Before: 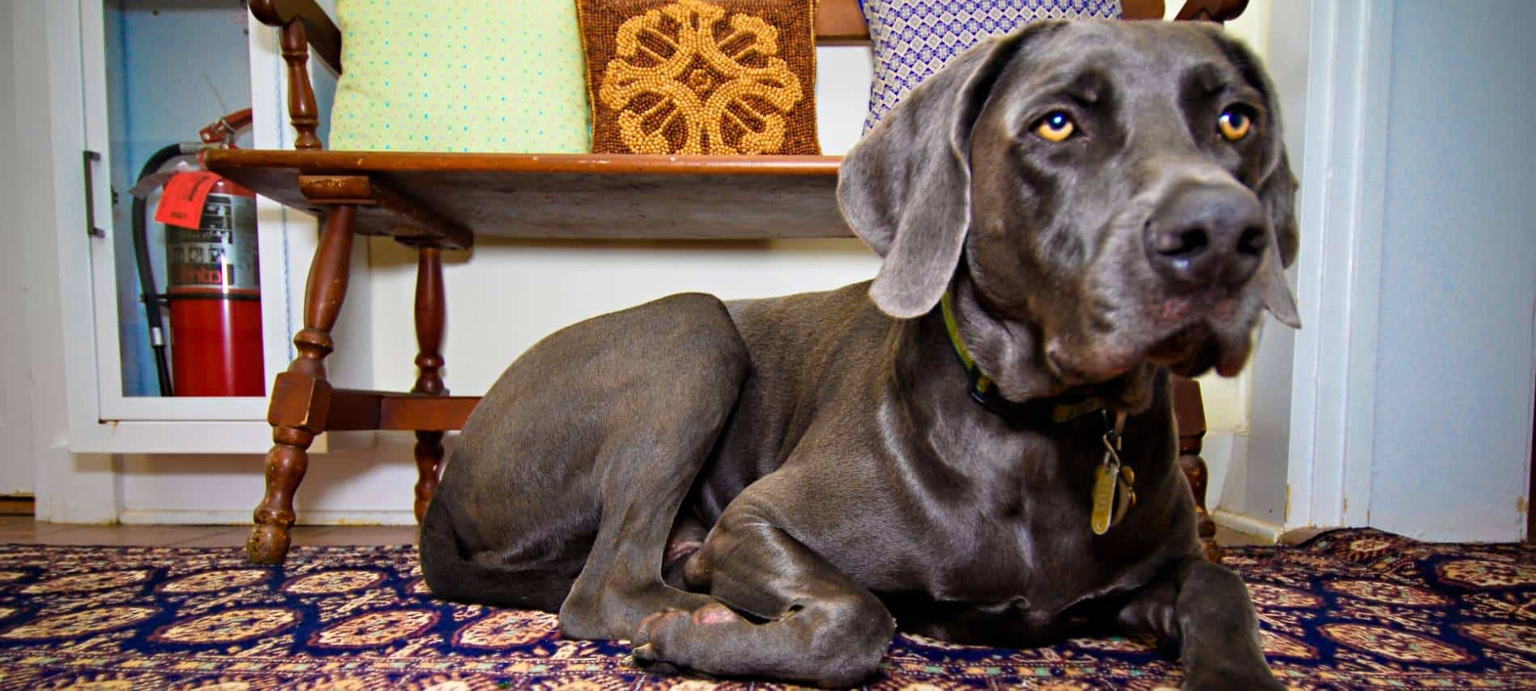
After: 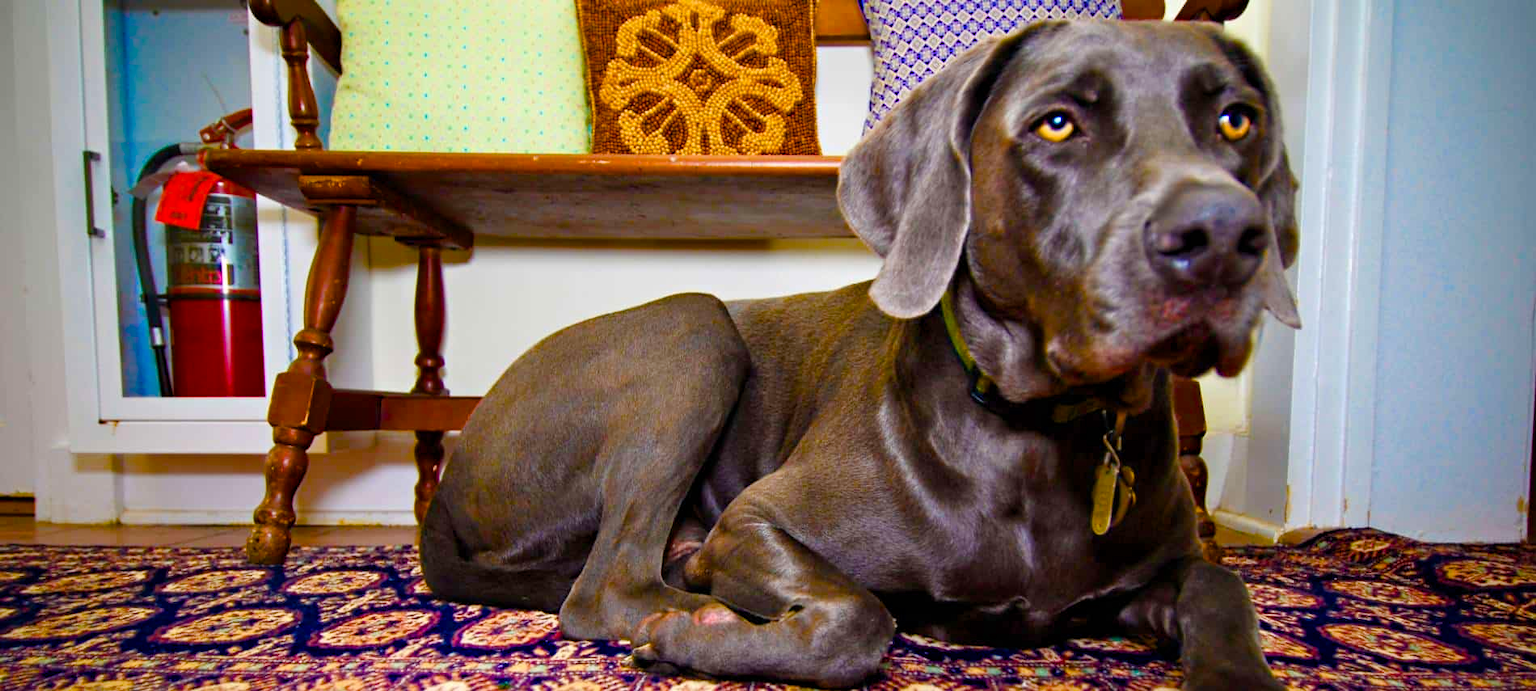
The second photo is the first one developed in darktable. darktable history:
color balance rgb: perceptual saturation grading › global saturation 56.243%, perceptual saturation grading › highlights -50.153%, perceptual saturation grading › mid-tones 39.445%, perceptual saturation grading › shadows 31.042%, global vibrance 20%
